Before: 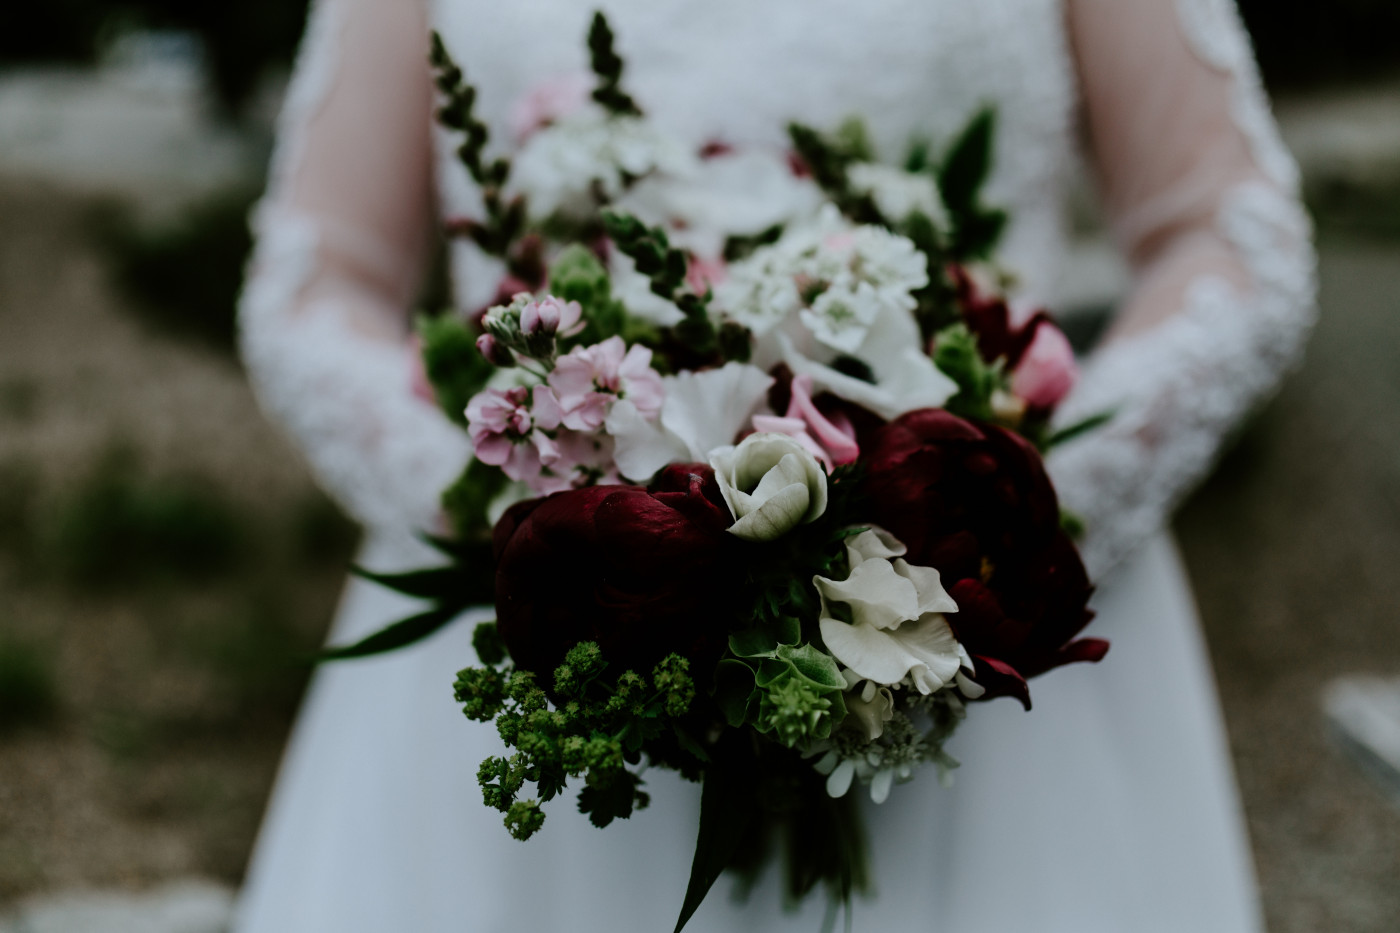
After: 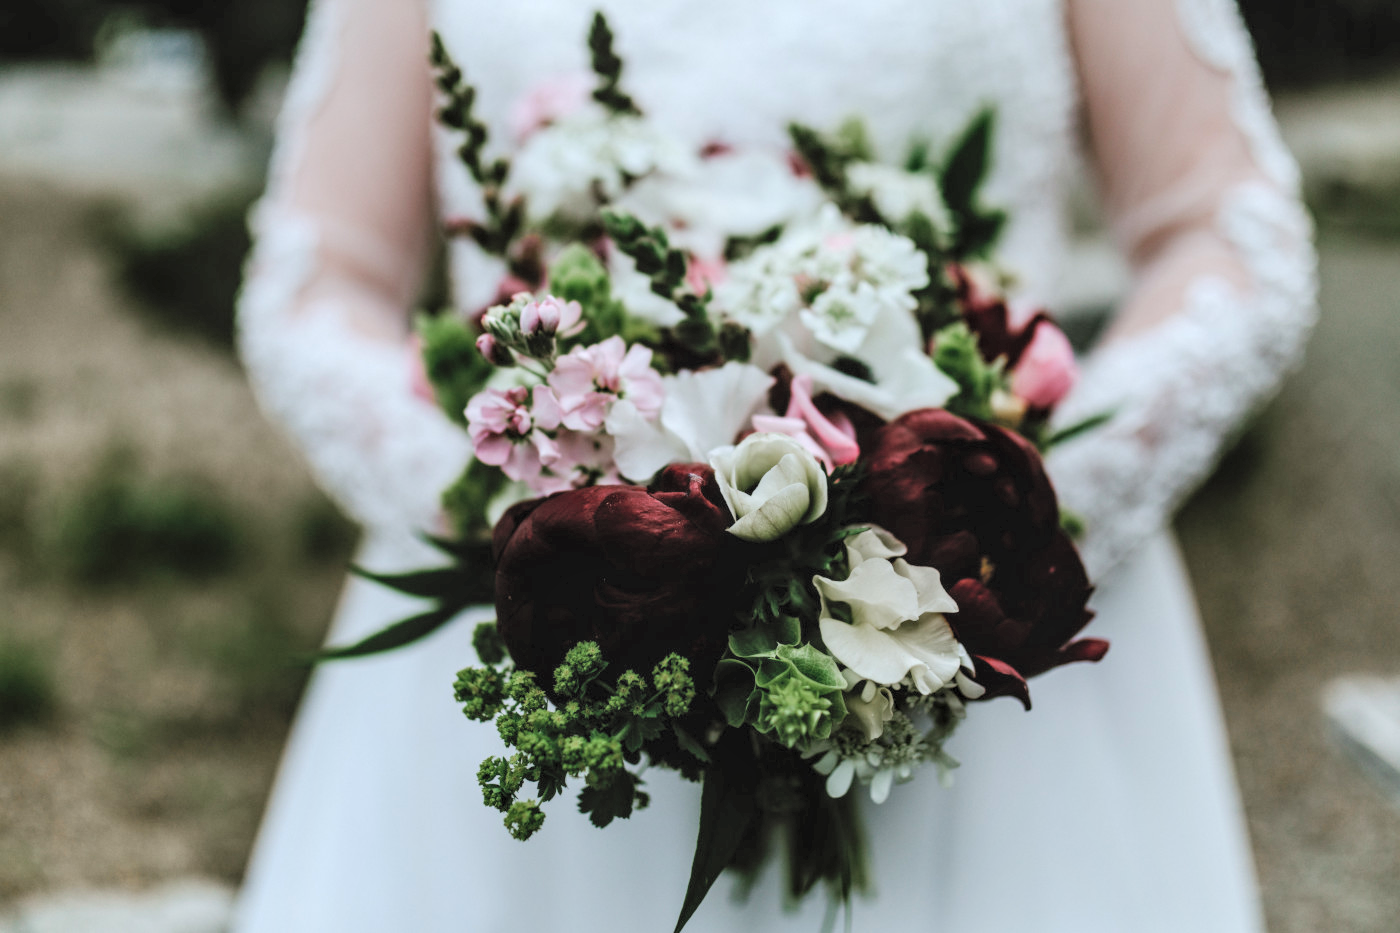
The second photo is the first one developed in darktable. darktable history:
contrast brightness saturation: brightness 0.282
exposure: black level correction 0, exposure 0.5 EV, compensate highlight preservation false
local contrast: on, module defaults
tone equalizer: edges refinement/feathering 500, mask exposure compensation -1.57 EV, preserve details no
